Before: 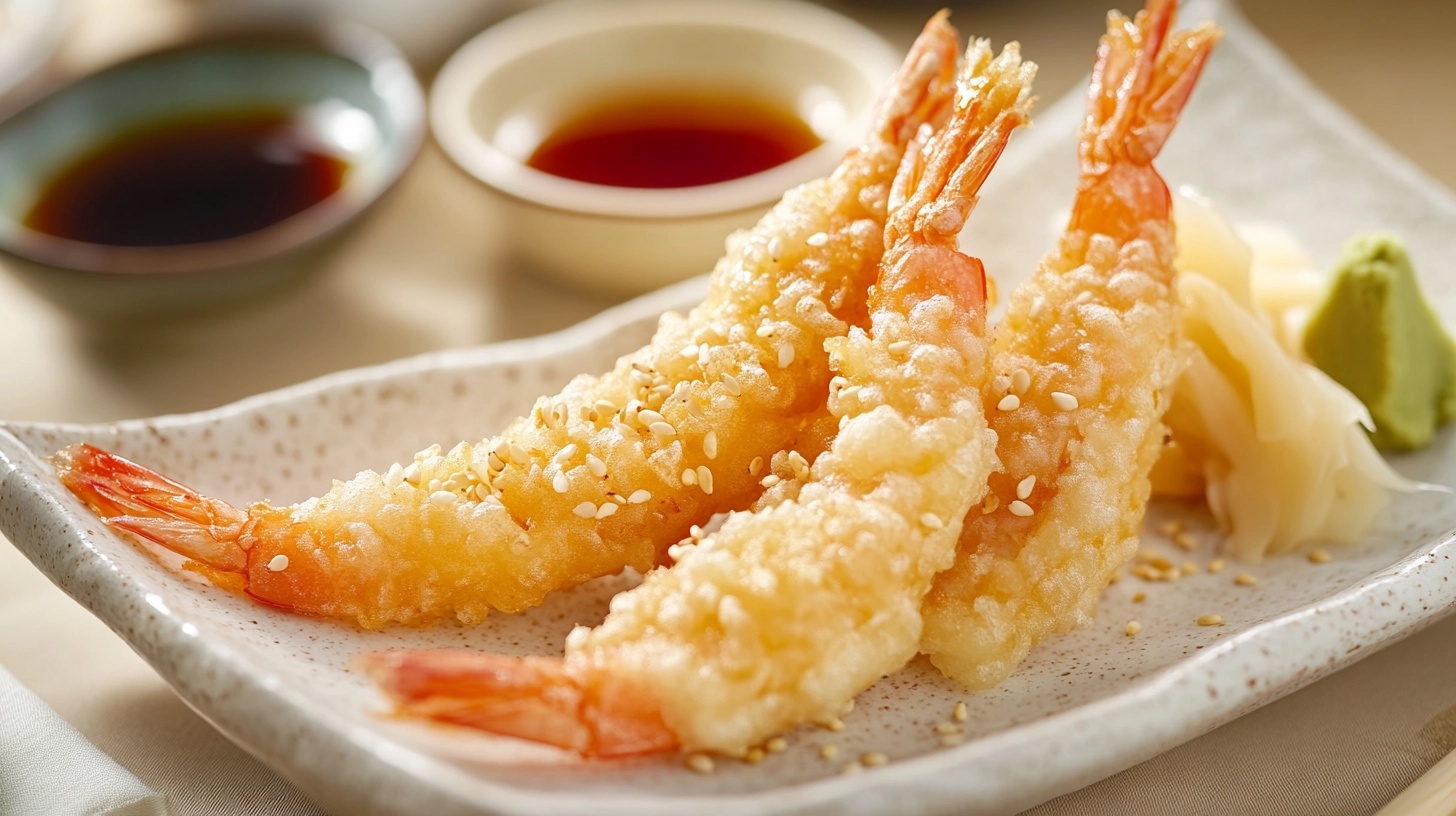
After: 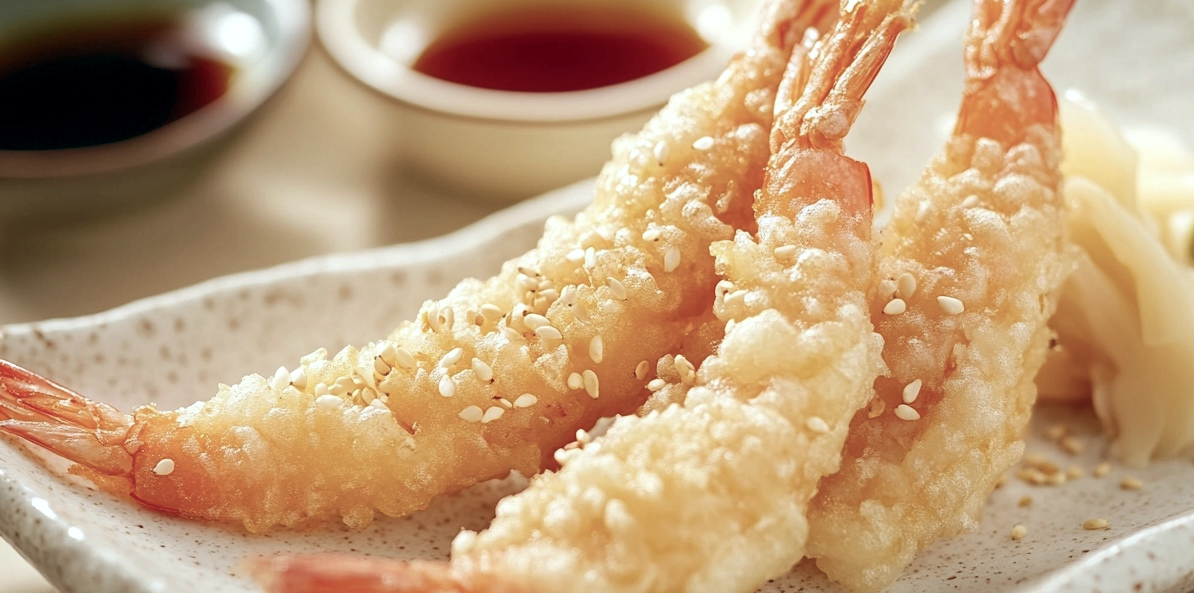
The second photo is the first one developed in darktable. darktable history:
exposure: black level correction 0.009, exposure 0.119 EV, compensate highlight preservation false
crop: left 7.856%, top 11.836%, right 10.12%, bottom 15.387%
color balance: lift [1, 0.994, 1.002, 1.006], gamma [0.957, 1.081, 1.016, 0.919], gain [0.97, 0.972, 1.01, 1.028], input saturation 91.06%, output saturation 79.8%
